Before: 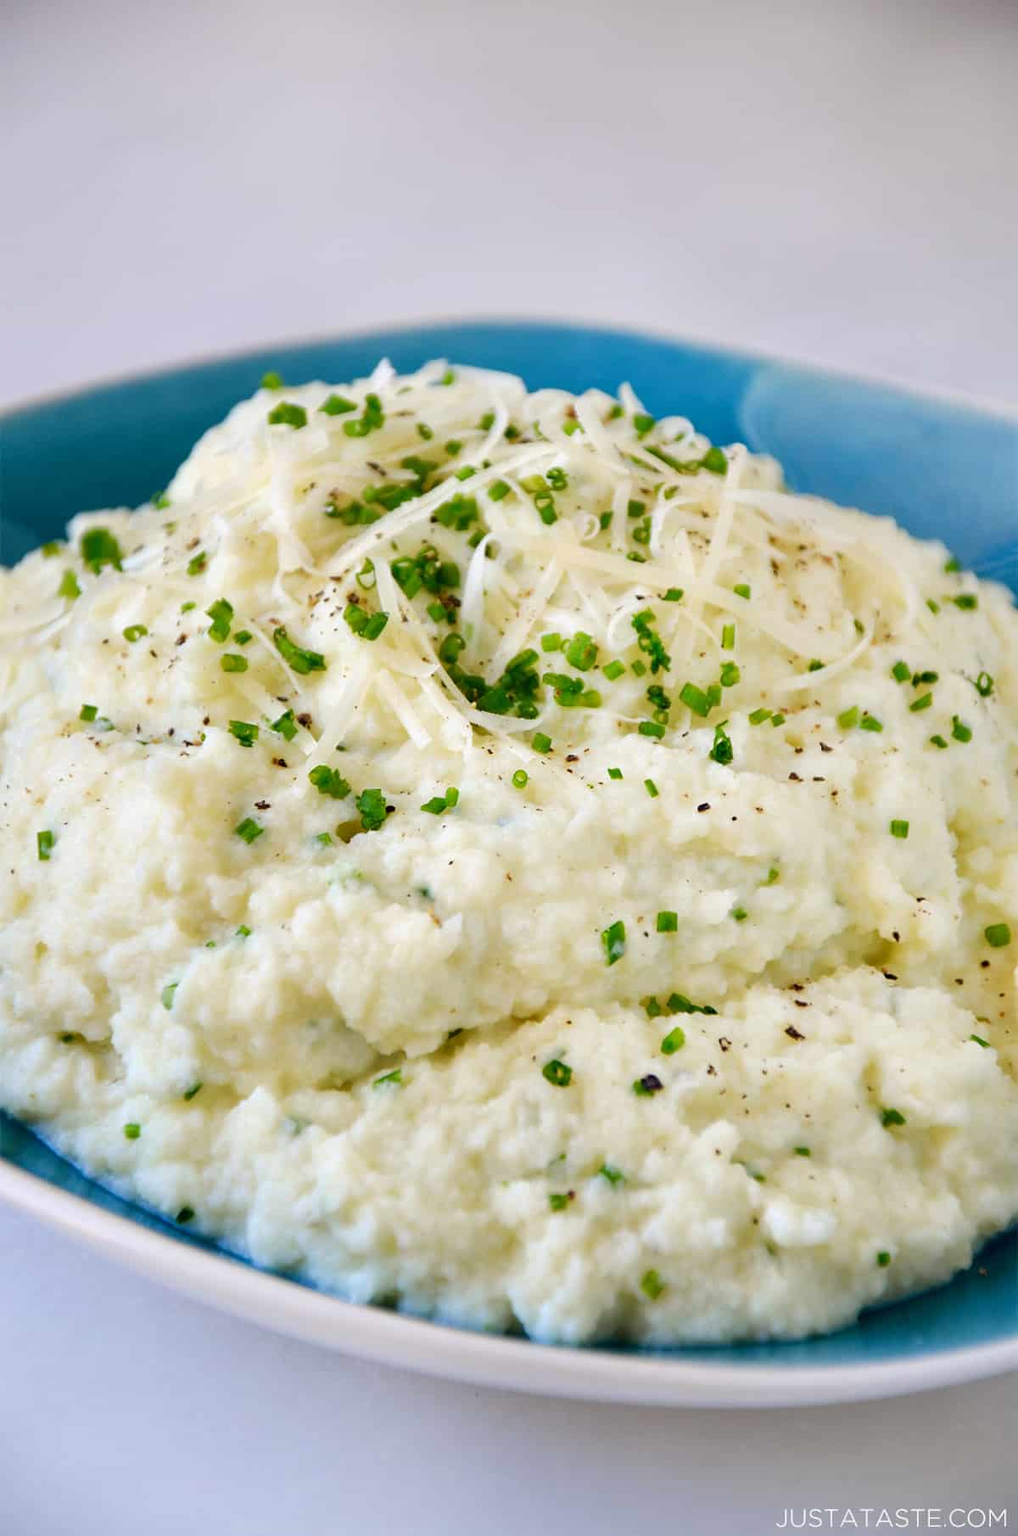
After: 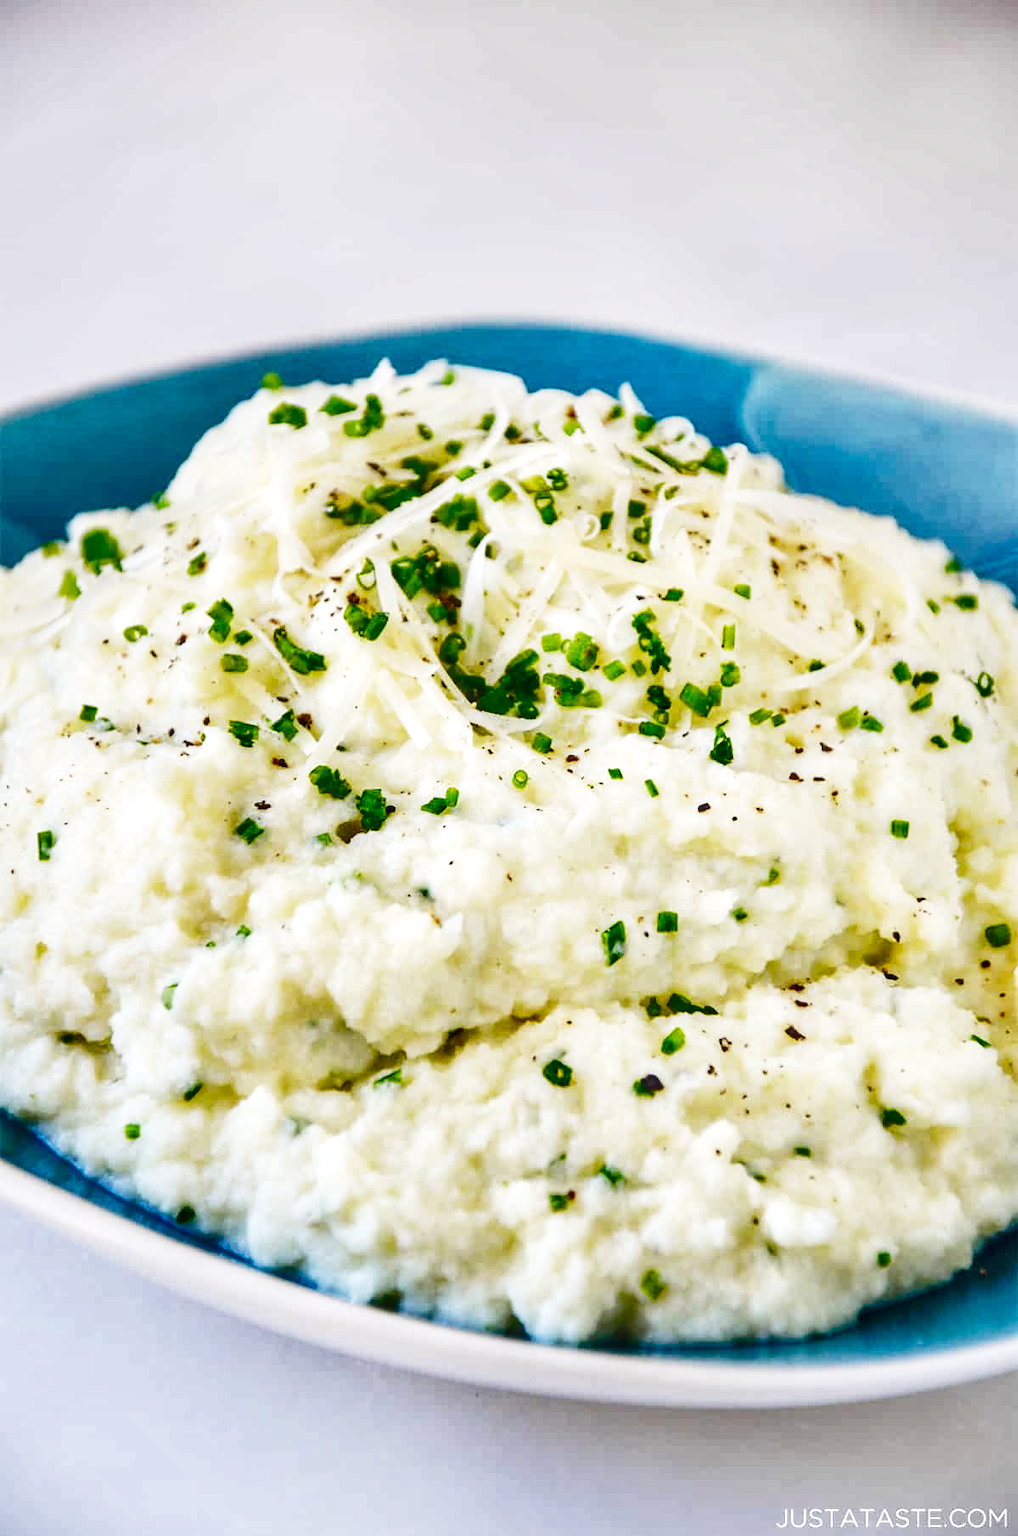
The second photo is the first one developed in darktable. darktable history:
base curve: curves: ch0 [(0, 0) (0.036, 0.037) (0.121, 0.228) (0.46, 0.76) (0.859, 0.983) (1, 1)], preserve colors none
shadows and highlights: shadows 52.75, soften with gaussian
local contrast: on, module defaults
